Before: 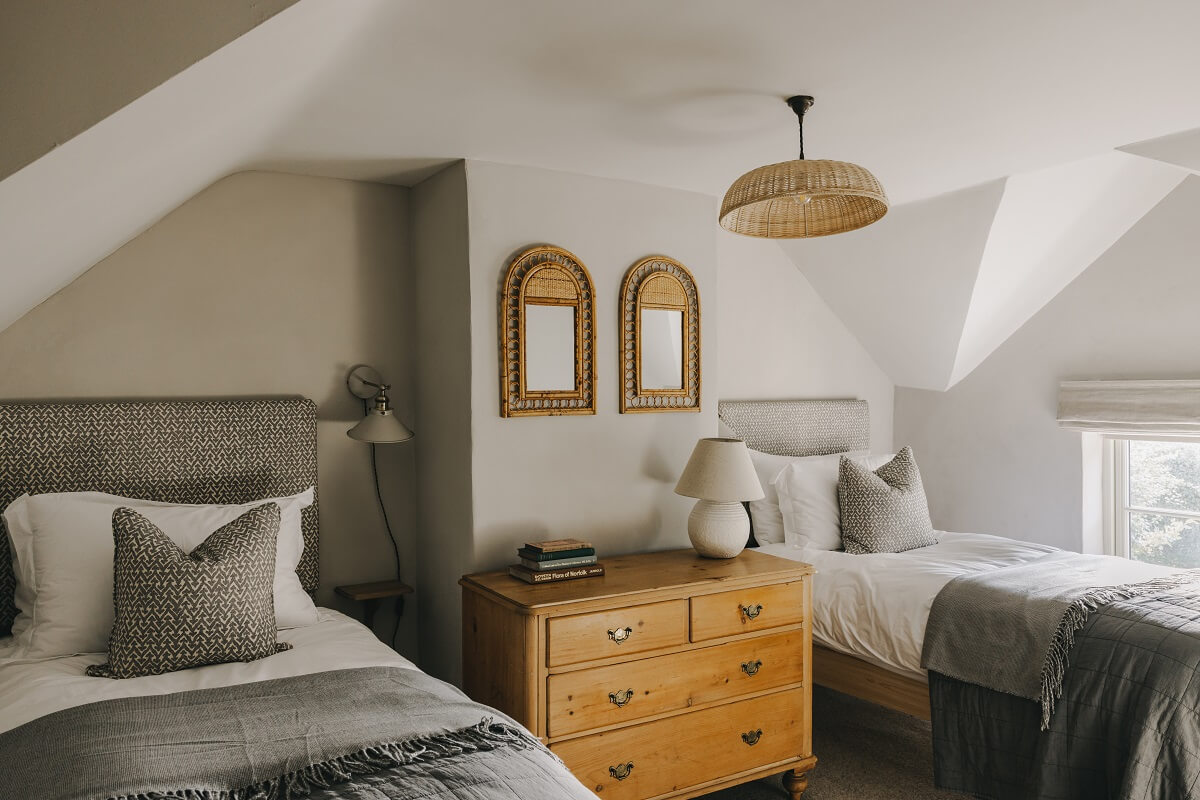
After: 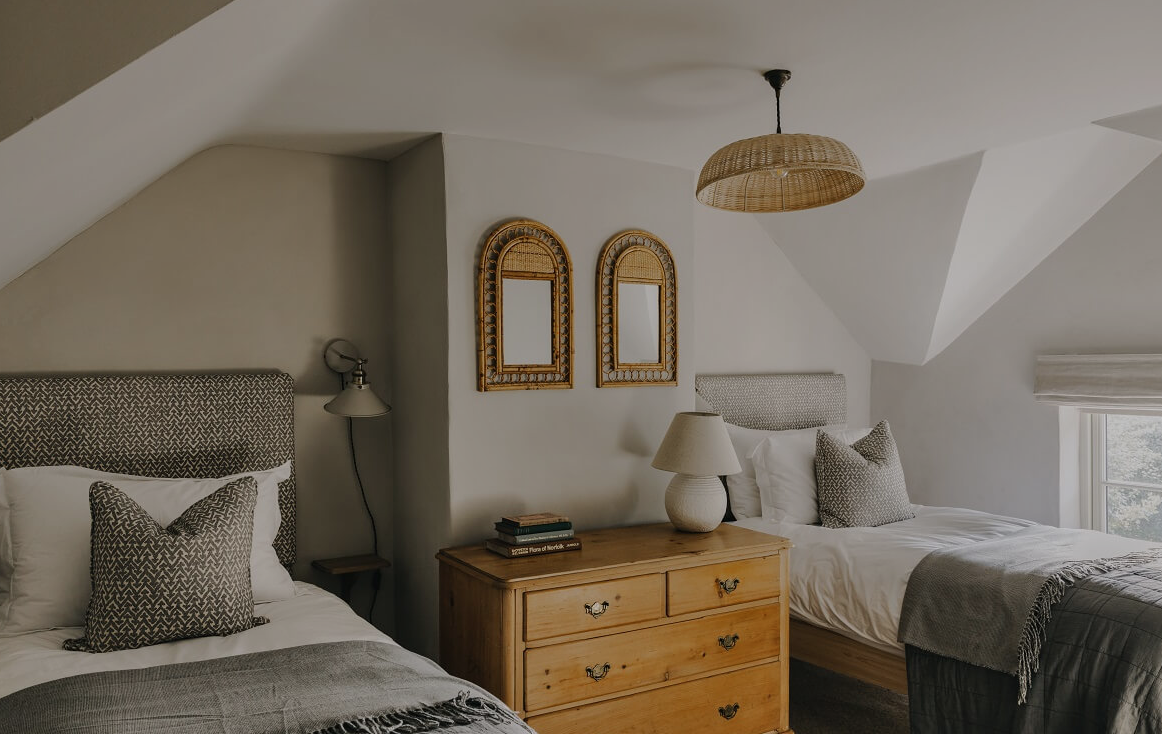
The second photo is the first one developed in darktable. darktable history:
exposure: black level correction 0, exposure -0.766 EV, compensate highlight preservation false
crop: left 1.964%, top 3.251%, right 1.122%, bottom 4.933%
shadows and highlights: low approximation 0.01, soften with gaussian
color balance rgb: on, module defaults
